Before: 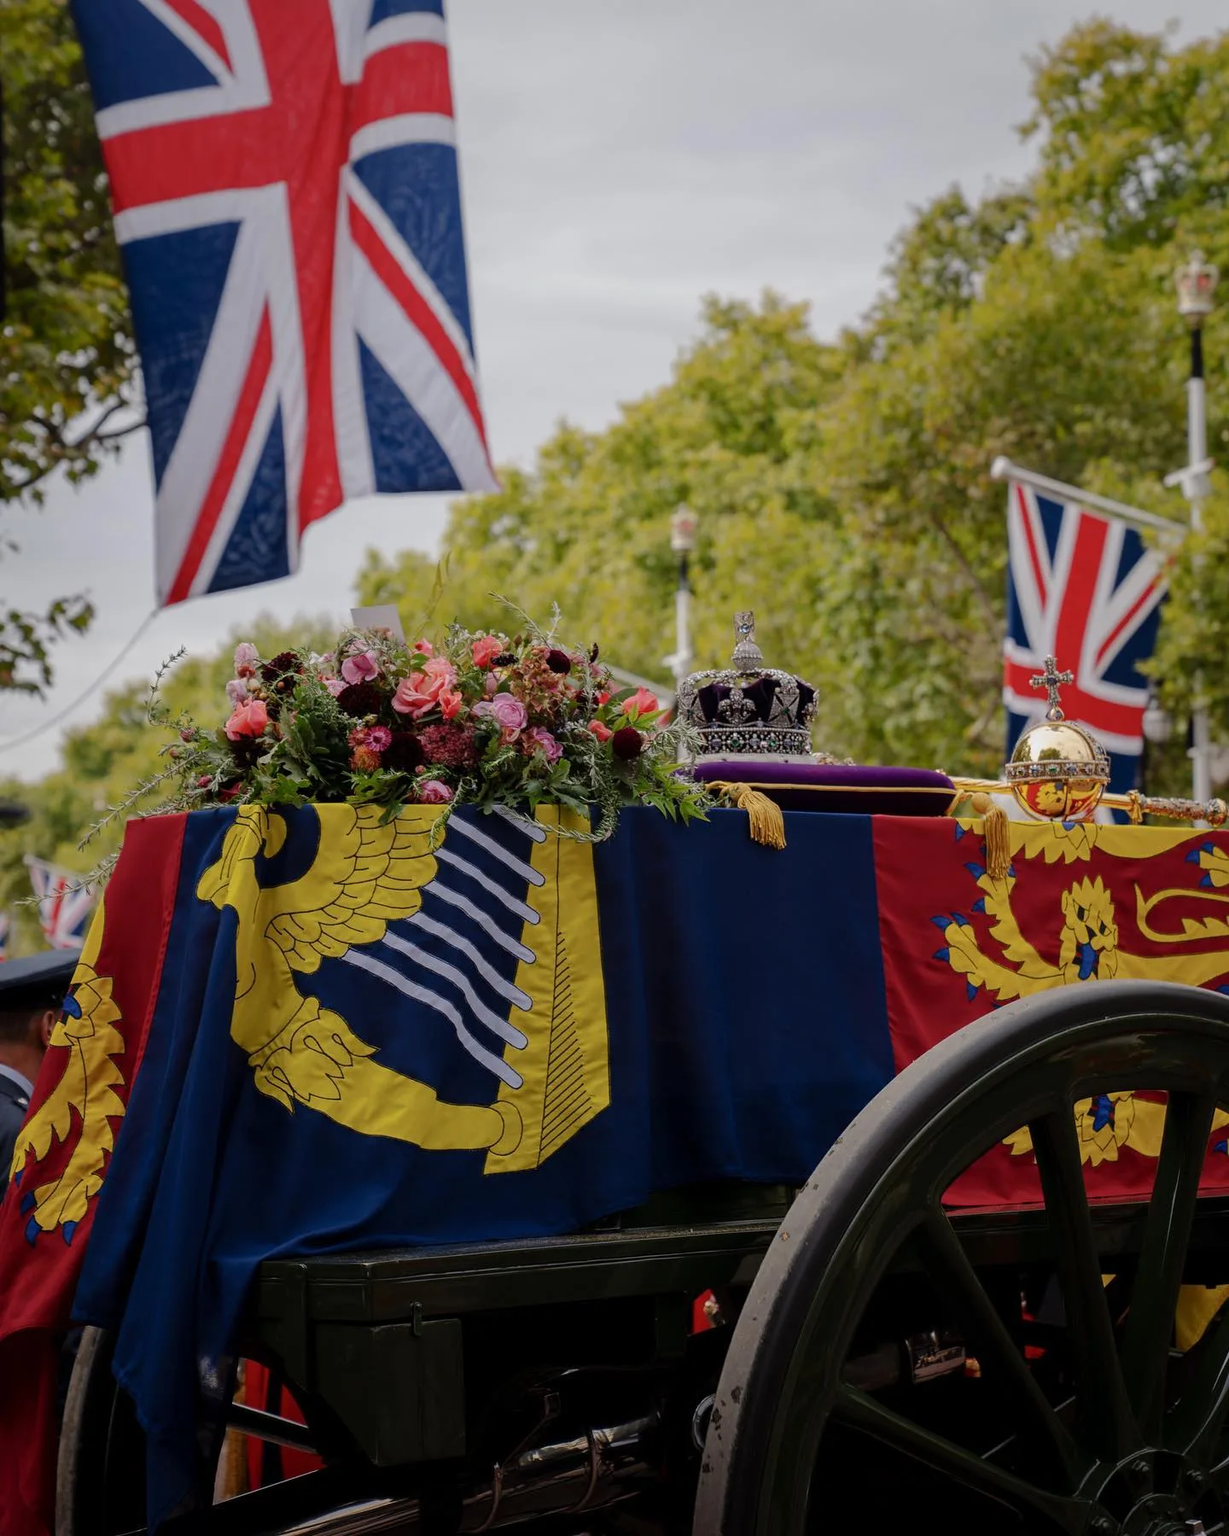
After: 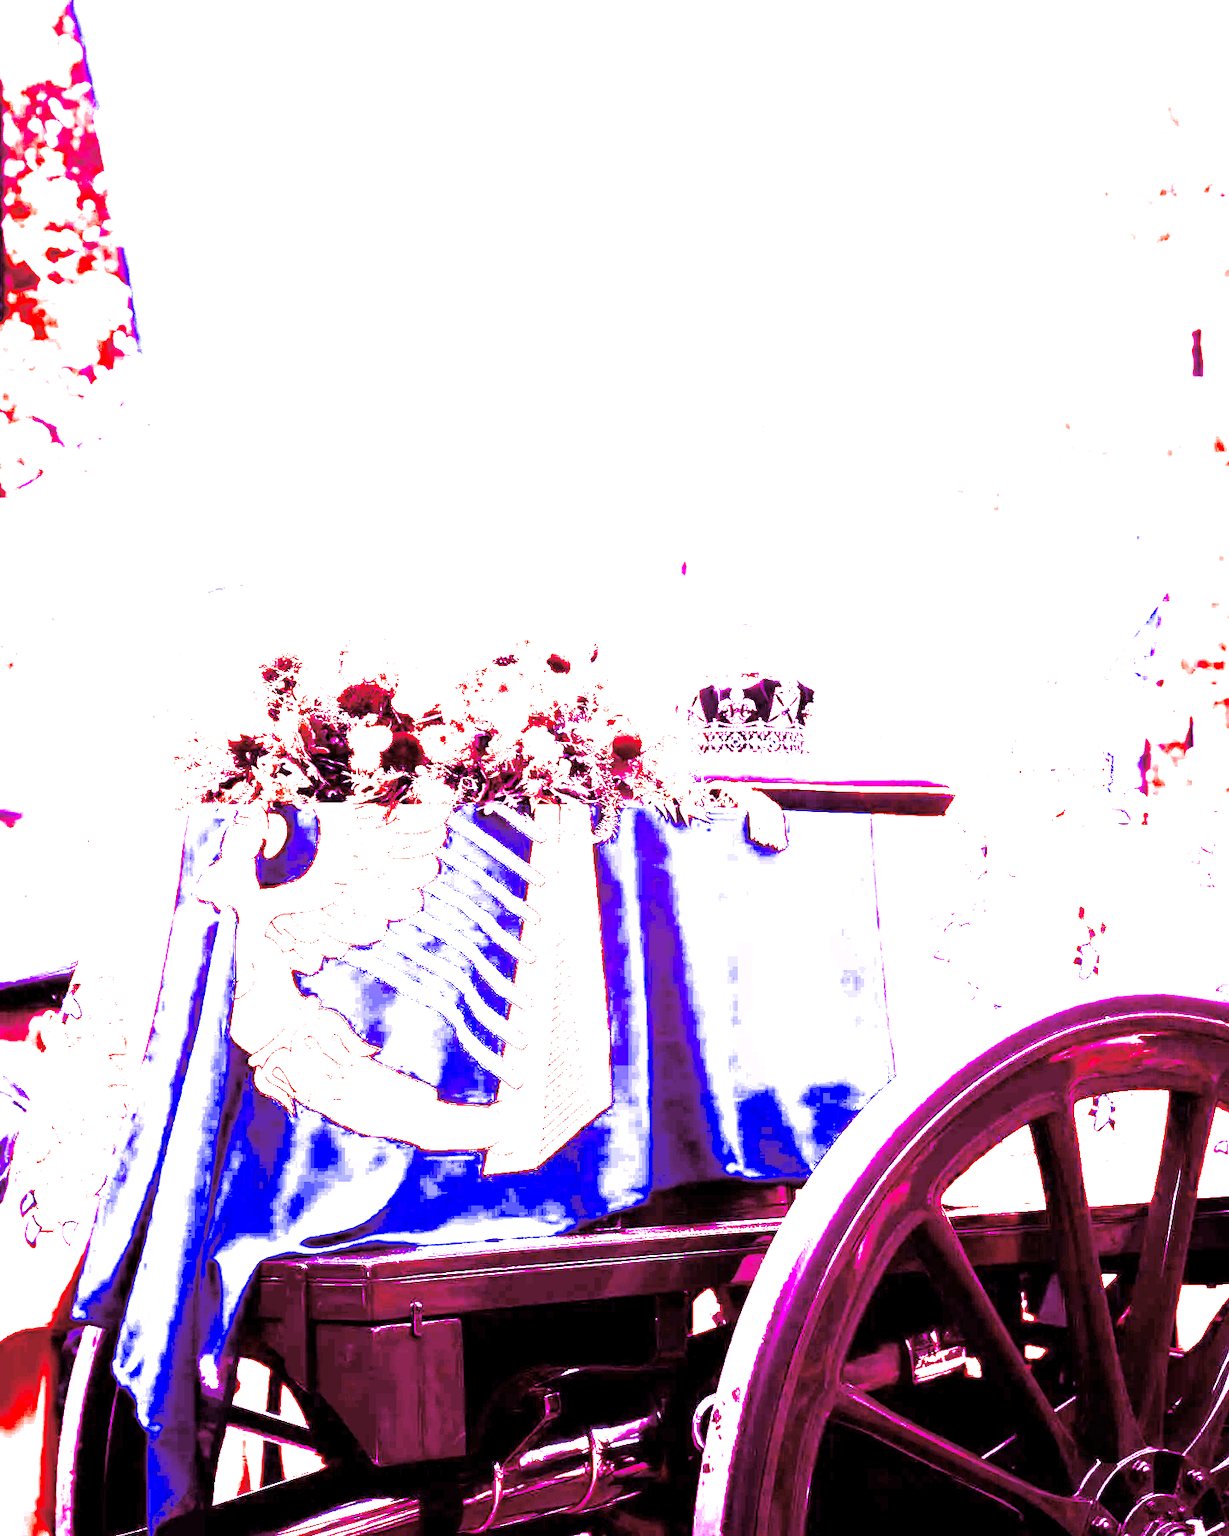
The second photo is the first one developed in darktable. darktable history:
contrast brightness saturation: contrast 0.04, saturation 0.07
split-toning: on, module defaults
white balance: red 8, blue 8
